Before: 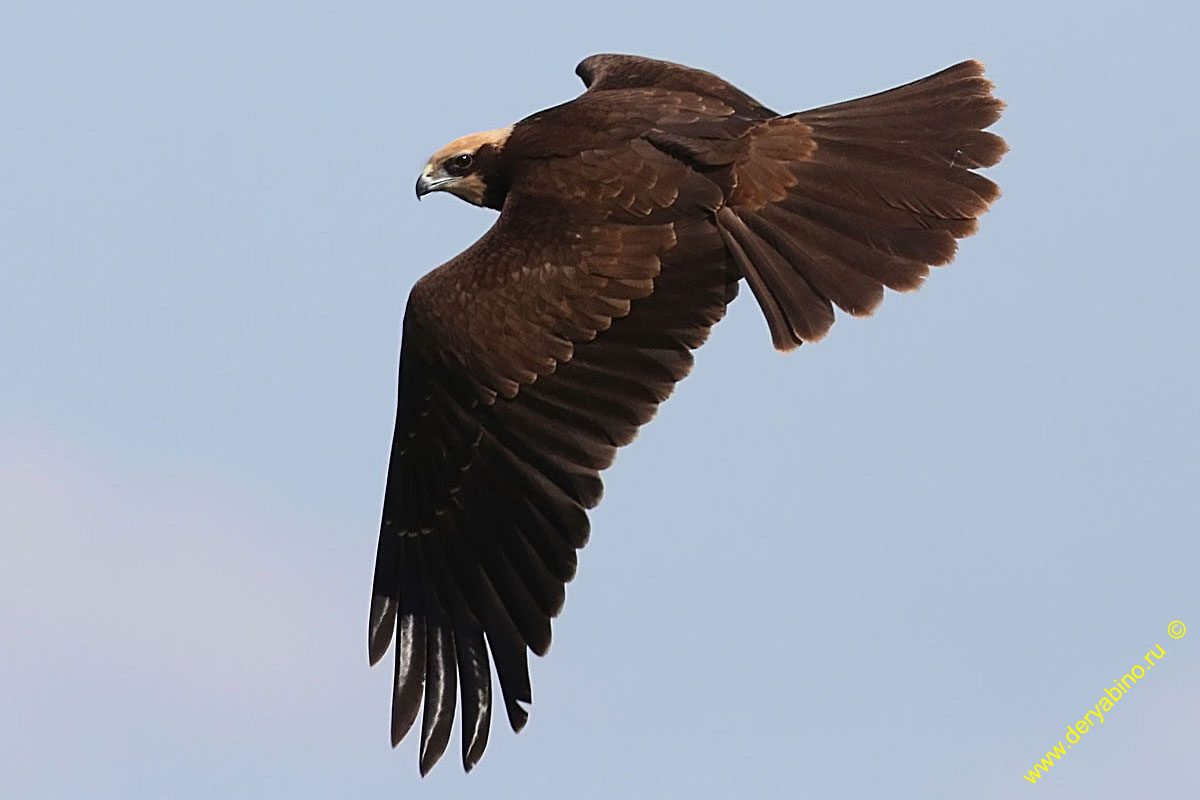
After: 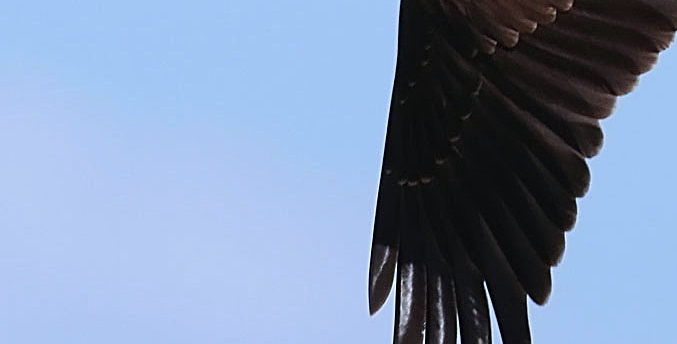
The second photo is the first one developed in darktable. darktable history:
color correction: highlights a* -2.2, highlights b* -18.34
crop: top 43.982%, right 43.554%, bottom 12.999%
